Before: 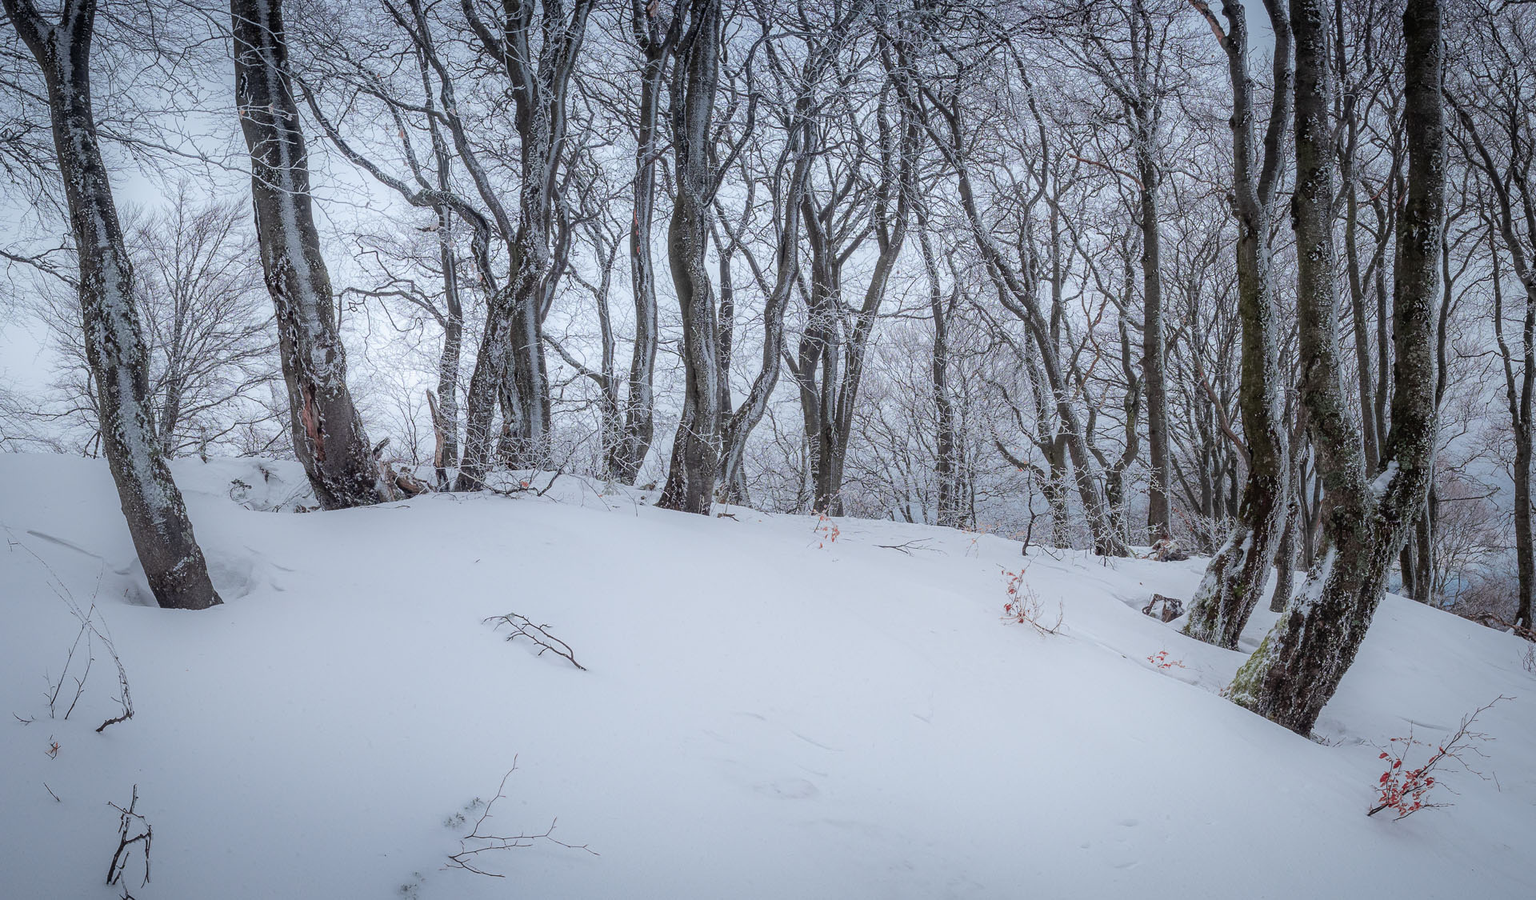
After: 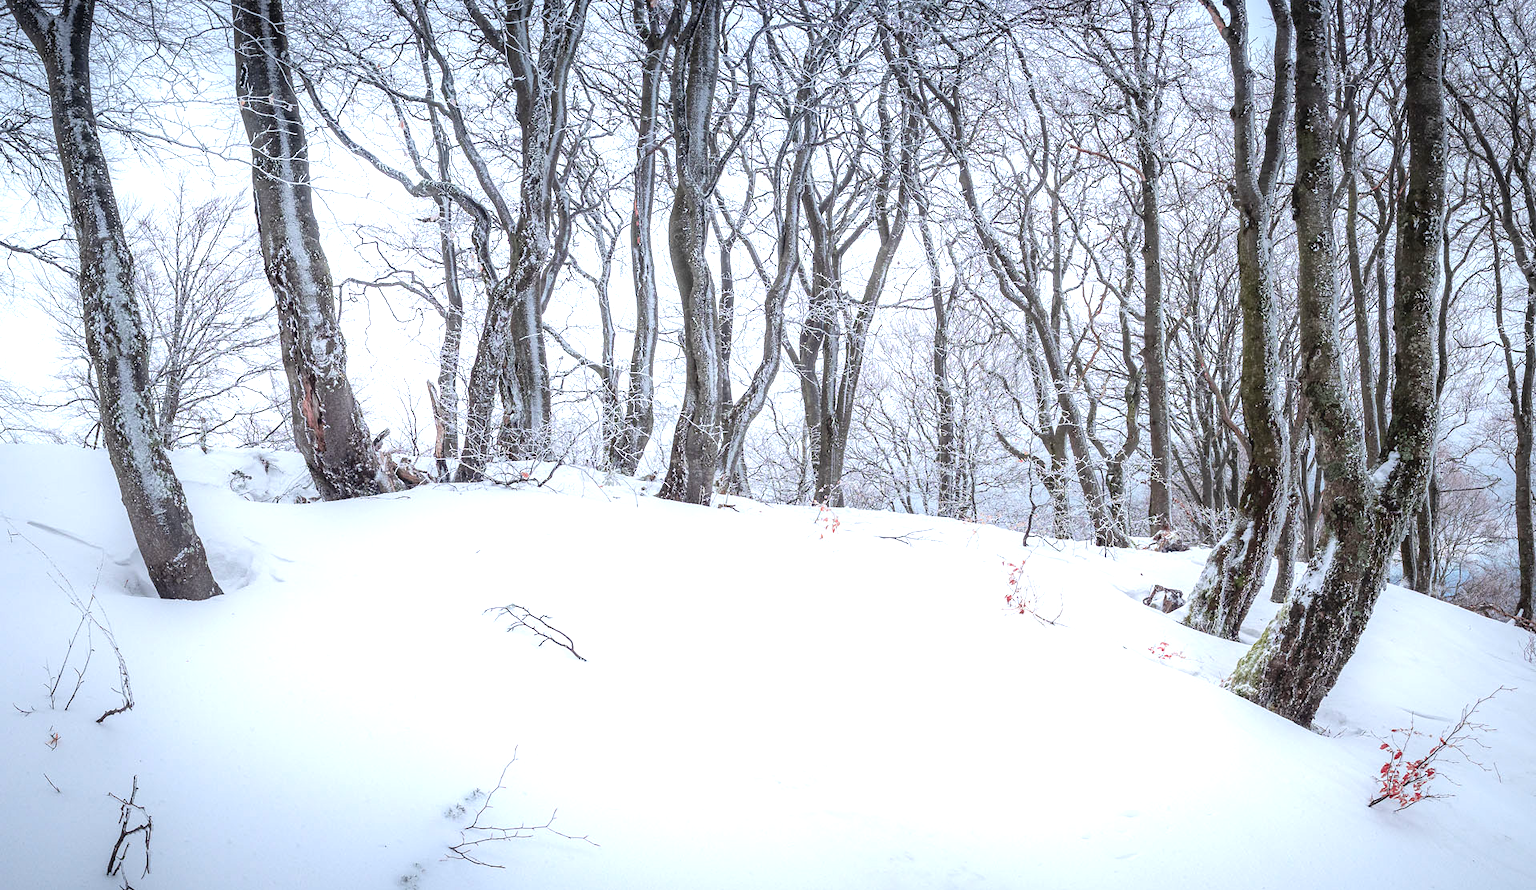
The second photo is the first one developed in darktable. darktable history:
tone equalizer: edges refinement/feathering 500, mask exposure compensation -1.57 EV, preserve details no
crop: top 1.149%, right 0.032%
exposure: black level correction 0, exposure 1.391 EV, compensate exposure bias true, compensate highlight preservation false
